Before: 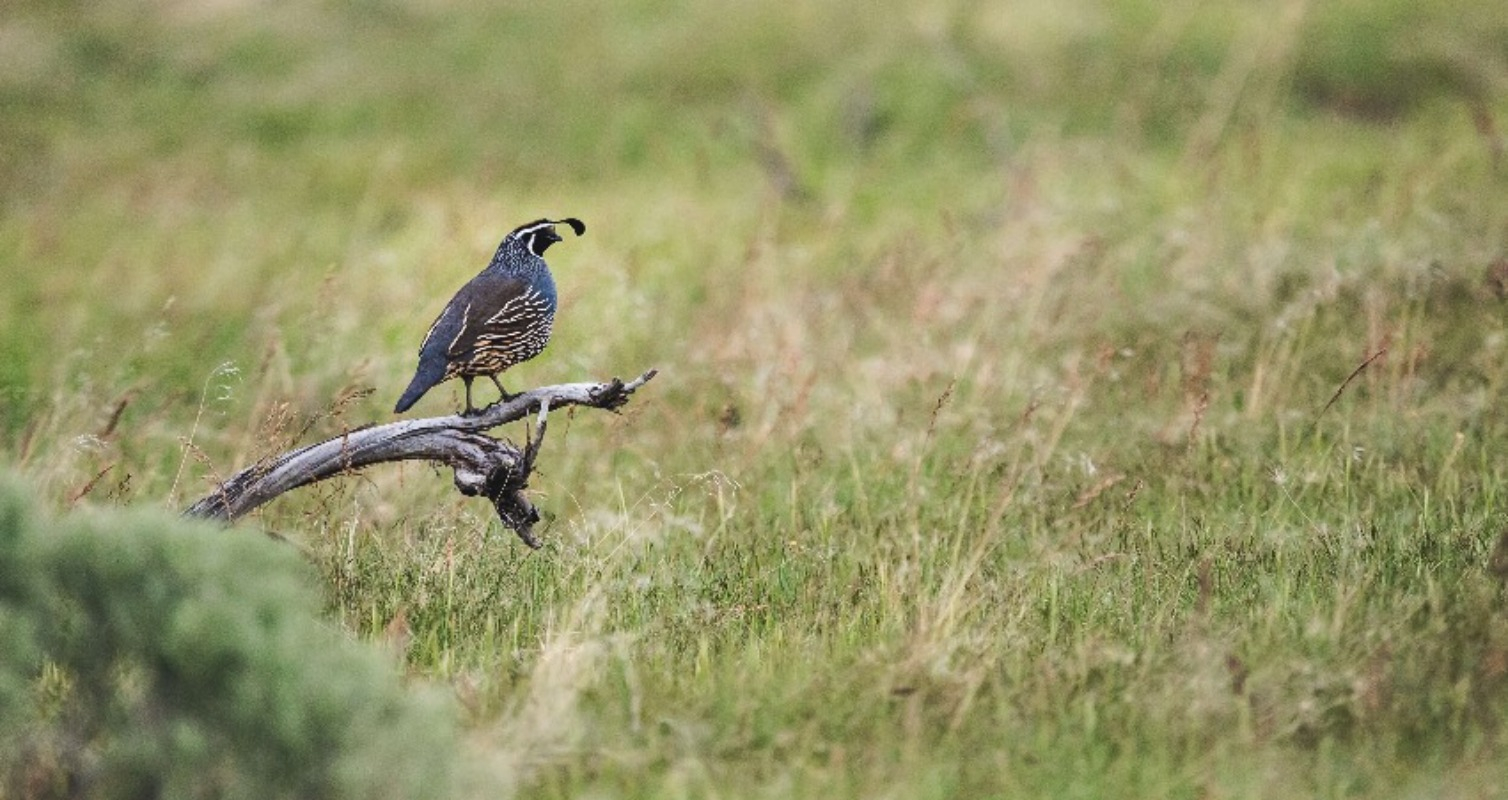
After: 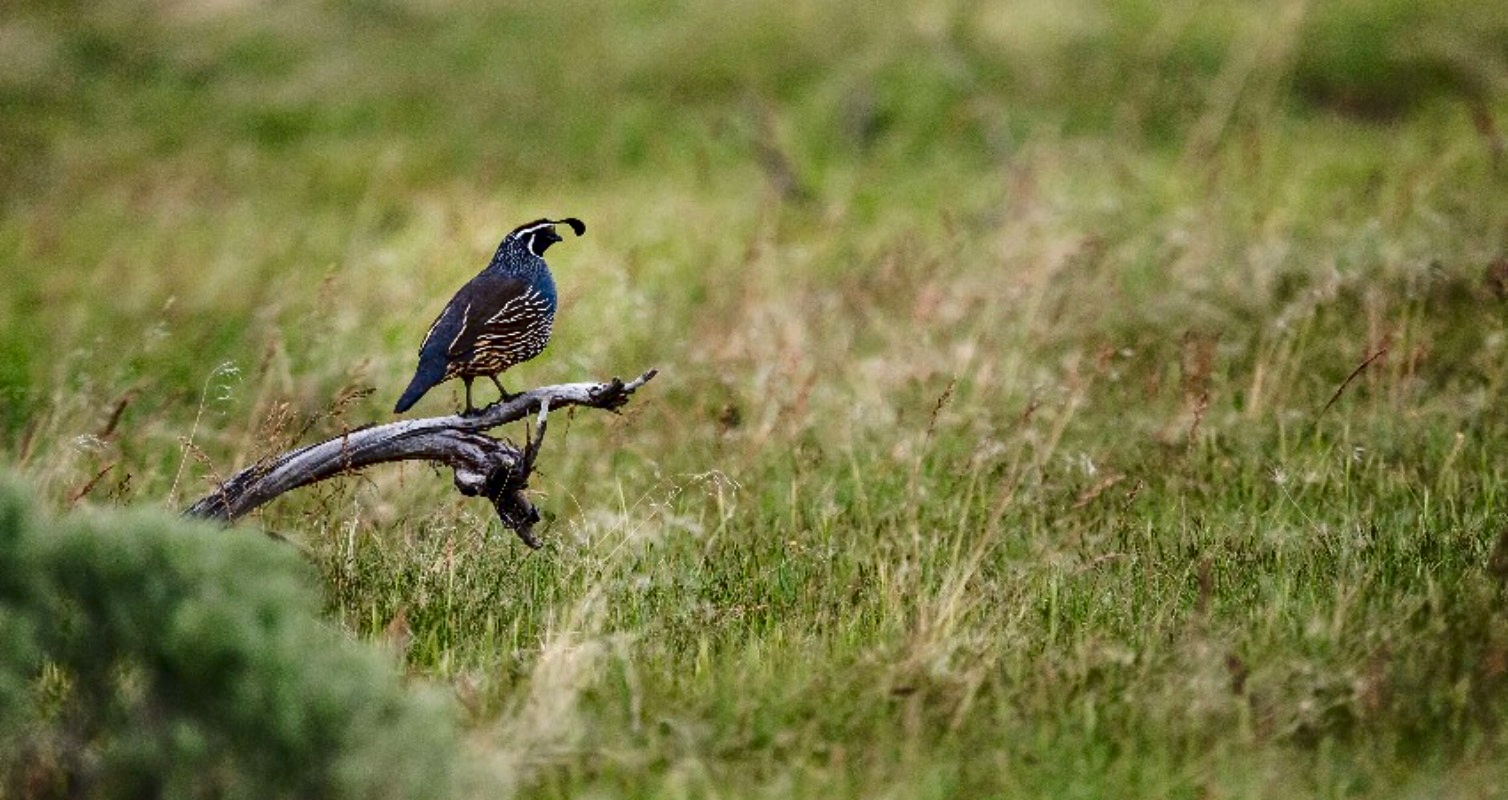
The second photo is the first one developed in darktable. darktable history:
contrast brightness saturation: contrast 0.1, brightness -0.26, saturation 0.14
exposure: black level correction 0.007, exposure 0.093 EV, compensate highlight preservation false
